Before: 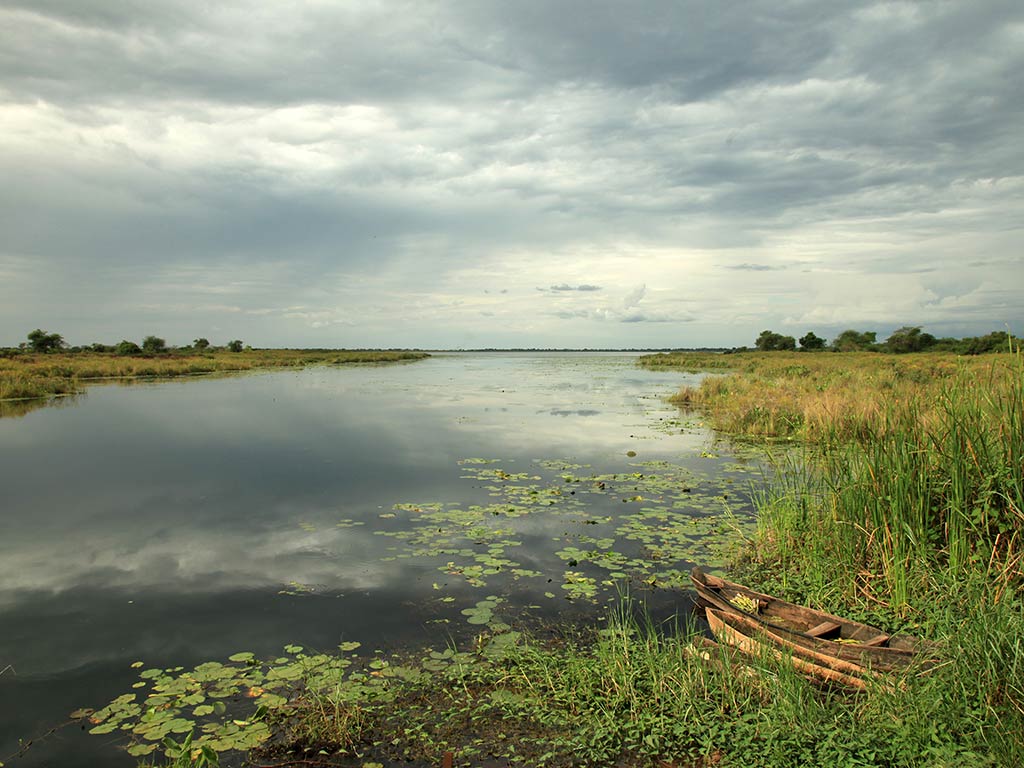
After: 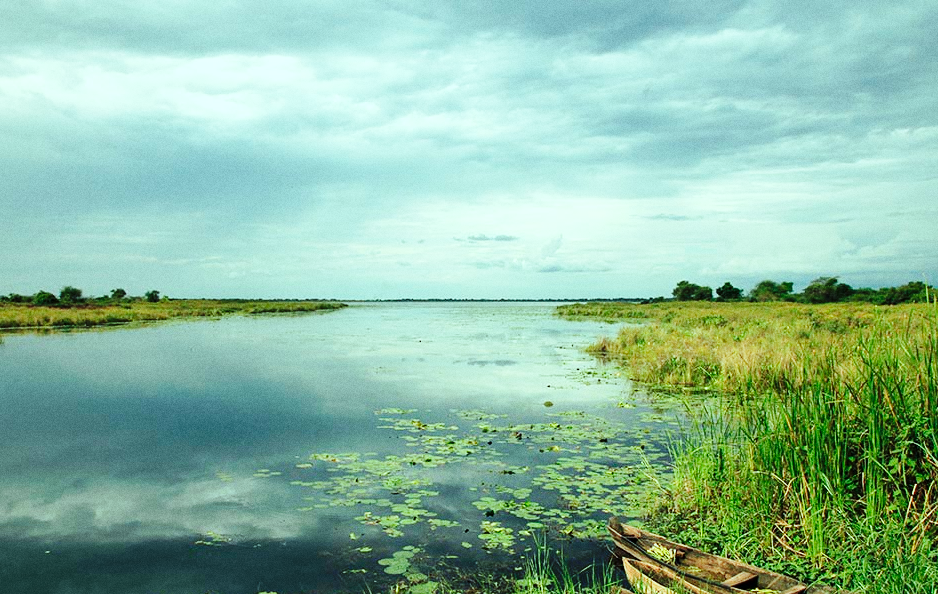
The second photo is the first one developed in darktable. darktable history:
base curve: curves: ch0 [(0, 0) (0.036, 0.025) (0.121, 0.166) (0.206, 0.329) (0.605, 0.79) (1, 1)], preserve colors none
crop: left 8.155%, top 6.611%, bottom 15.385%
color balance rgb: shadows lift › chroma 7.23%, shadows lift › hue 246.48°, highlights gain › chroma 5.38%, highlights gain › hue 196.93°, white fulcrum 1 EV
grain: coarseness 0.09 ISO
